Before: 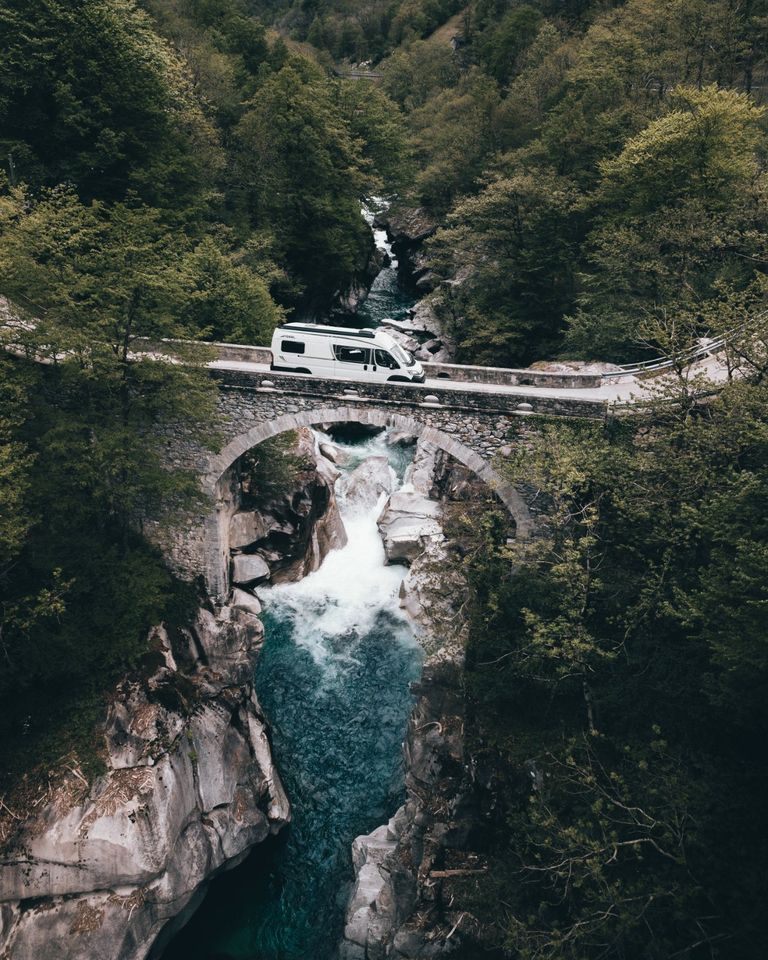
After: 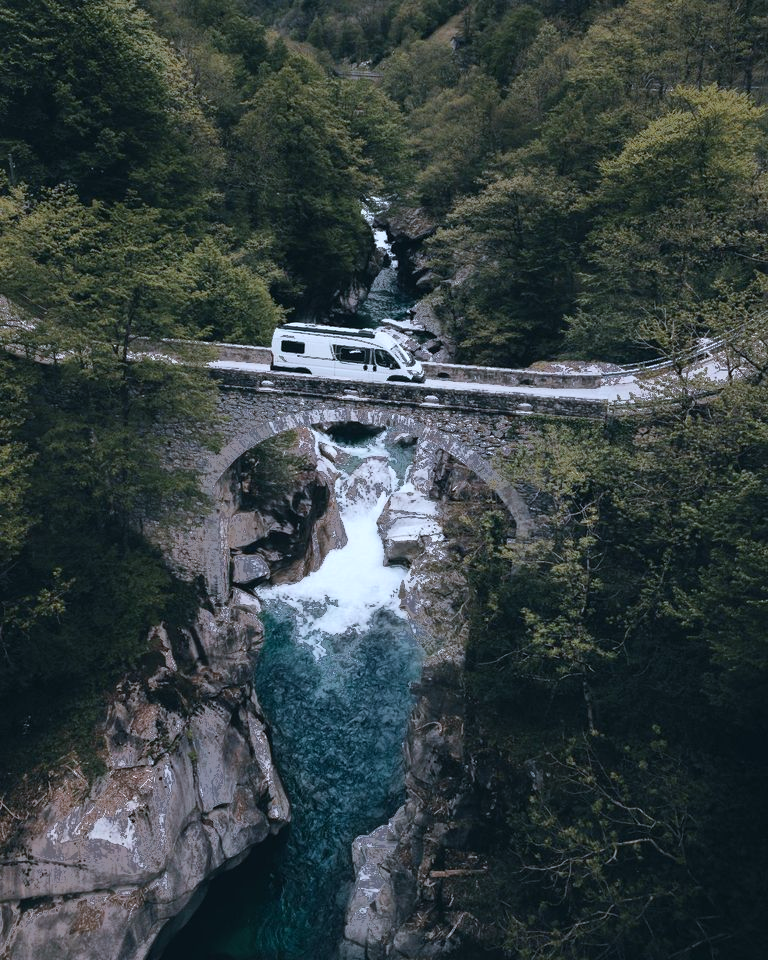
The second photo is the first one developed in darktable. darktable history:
white balance: red 0.931, blue 1.11
fill light: exposure -0.73 EV, center 0.69, width 2.2
